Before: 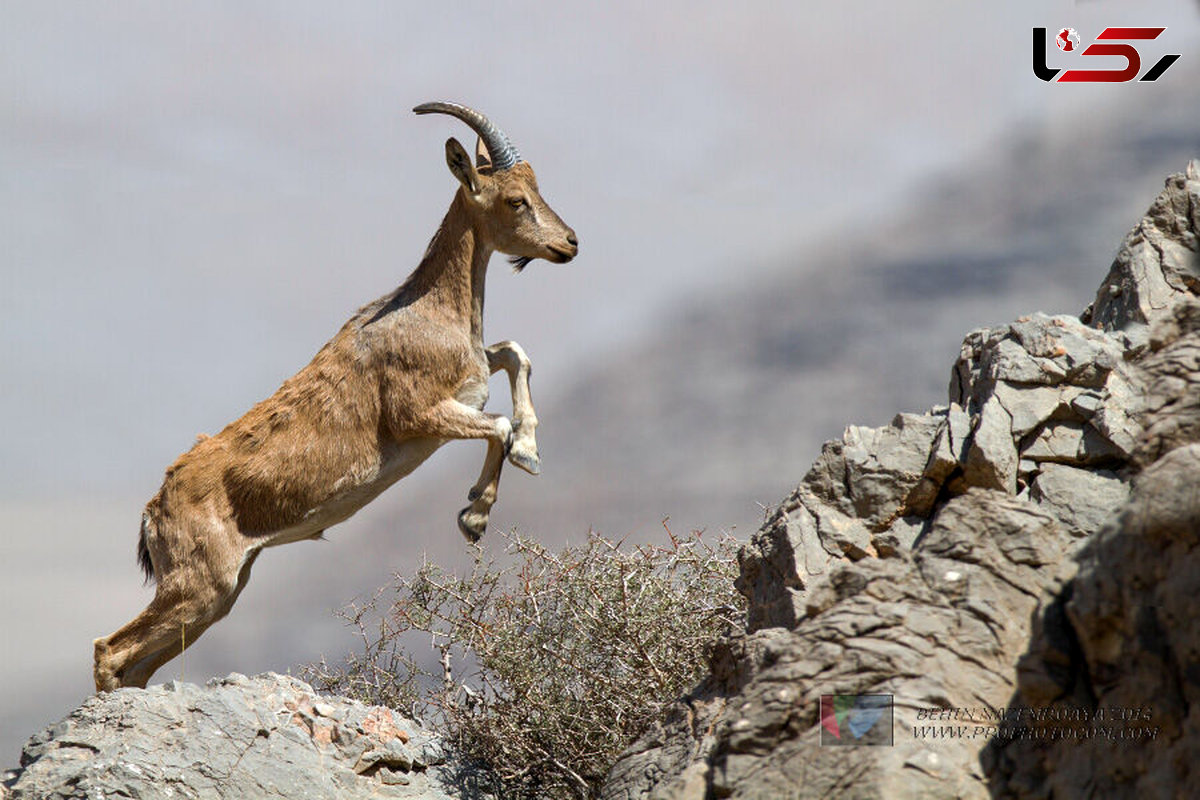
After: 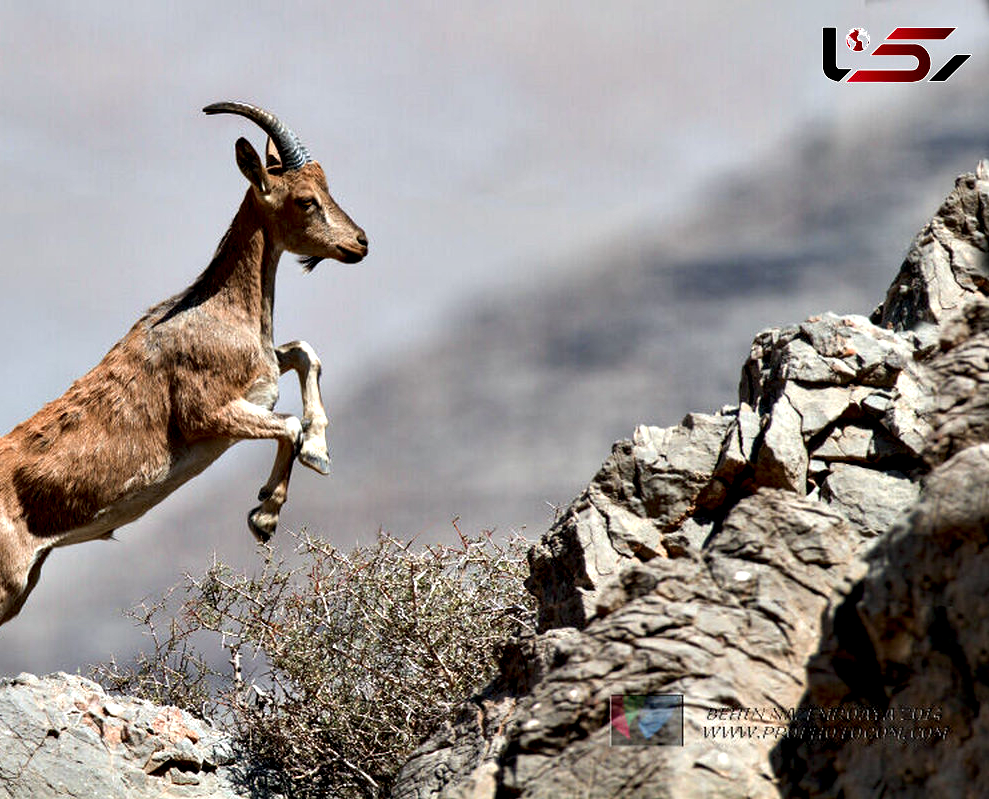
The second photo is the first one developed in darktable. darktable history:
crop: left 17.521%, bottom 0.028%
contrast equalizer: octaves 7, y [[0.6 ×6], [0.55 ×6], [0 ×6], [0 ×6], [0 ×6]]
color zones: curves: ch1 [(0, 0.469) (0.072, 0.457) (0.243, 0.494) (0.429, 0.5) (0.571, 0.5) (0.714, 0.5) (0.857, 0.5) (1, 0.469)]; ch2 [(0, 0.499) (0.143, 0.467) (0.242, 0.436) (0.429, 0.493) (0.571, 0.5) (0.714, 0.5) (0.857, 0.5) (1, 0.499)]
